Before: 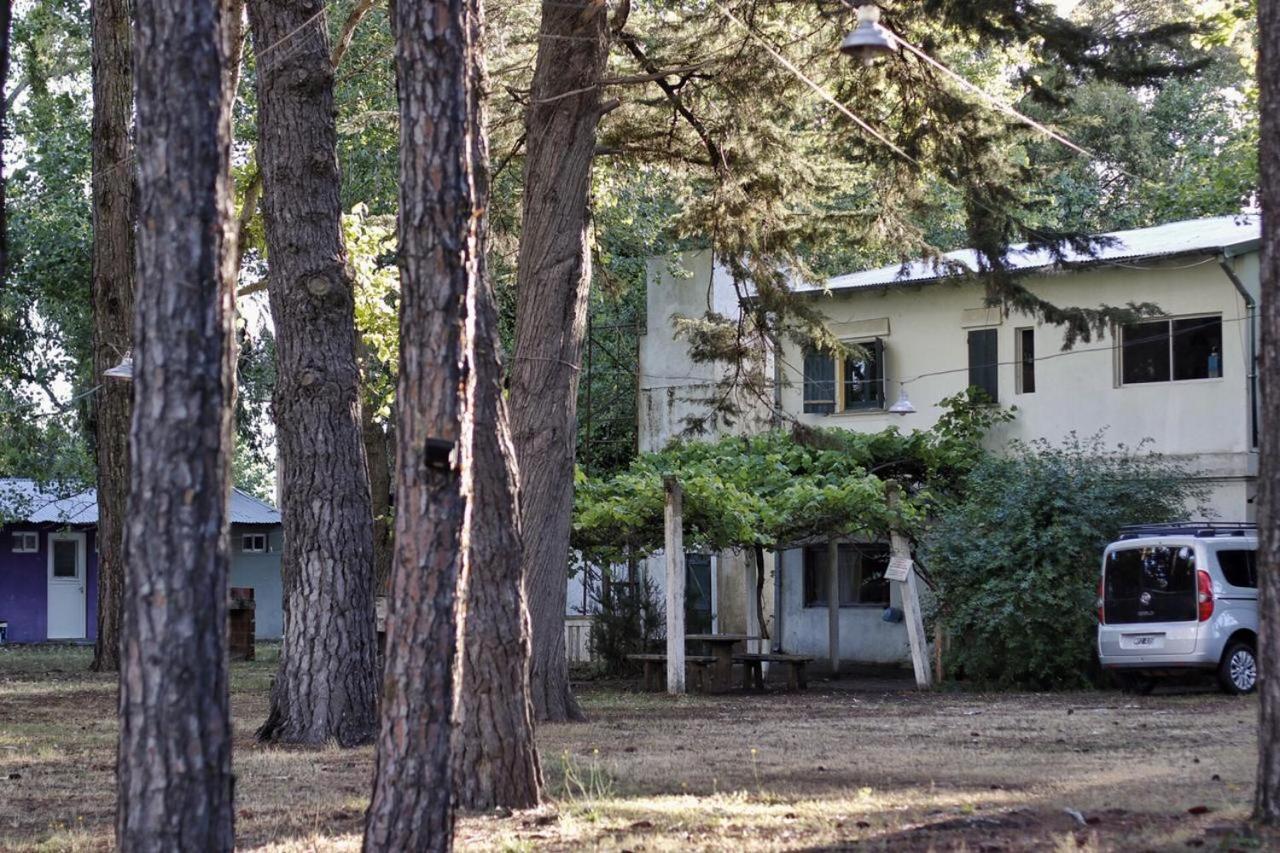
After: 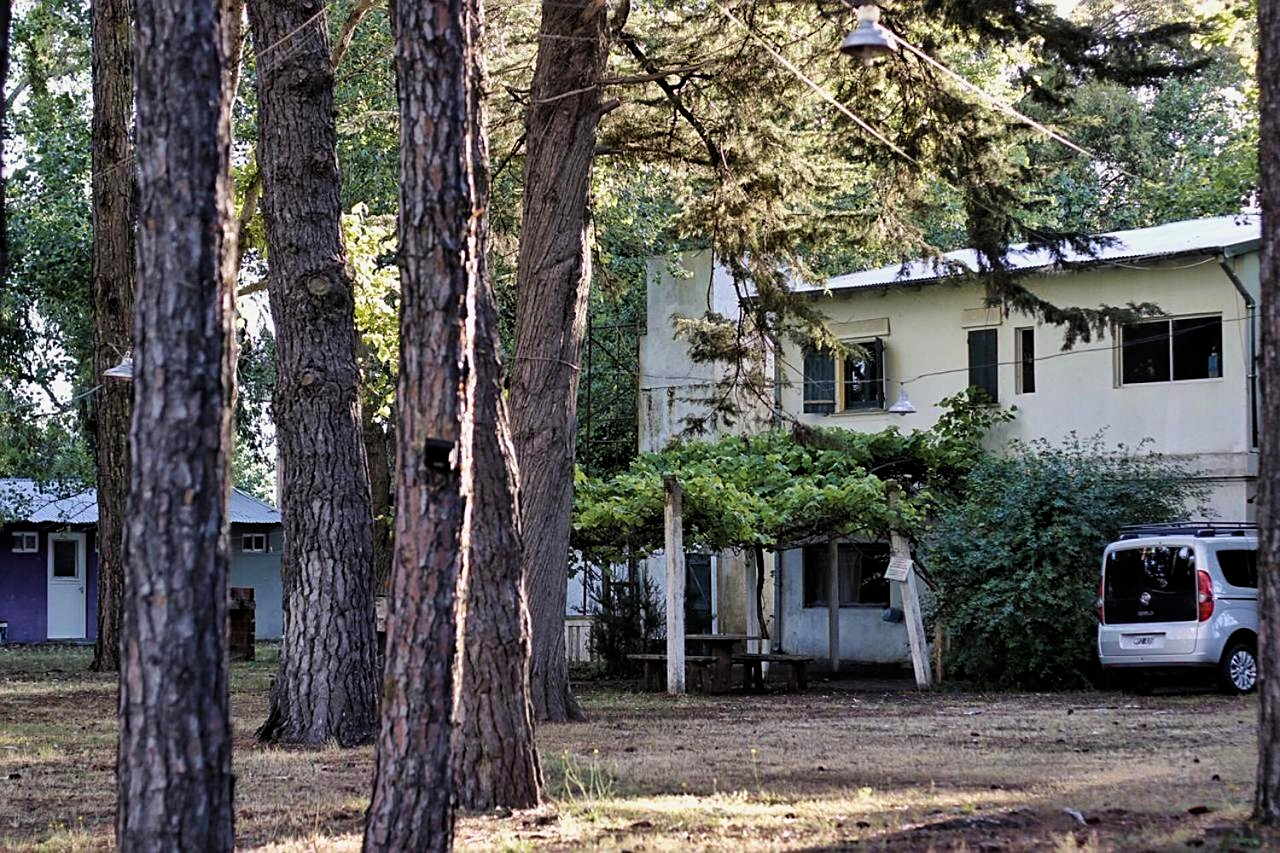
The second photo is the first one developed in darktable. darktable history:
filmic rgb: black relative exposure -12.12 EV, white relative exposure 2.82 EV, target black luminance 0%, hardness 8.01, latitude 71.16%, contrast 1.137, highlights saturation mix 10.99%, shadows ↔ highlights balance -0.388%
sharpen: on, module defaults
velvia: on, module defaults
